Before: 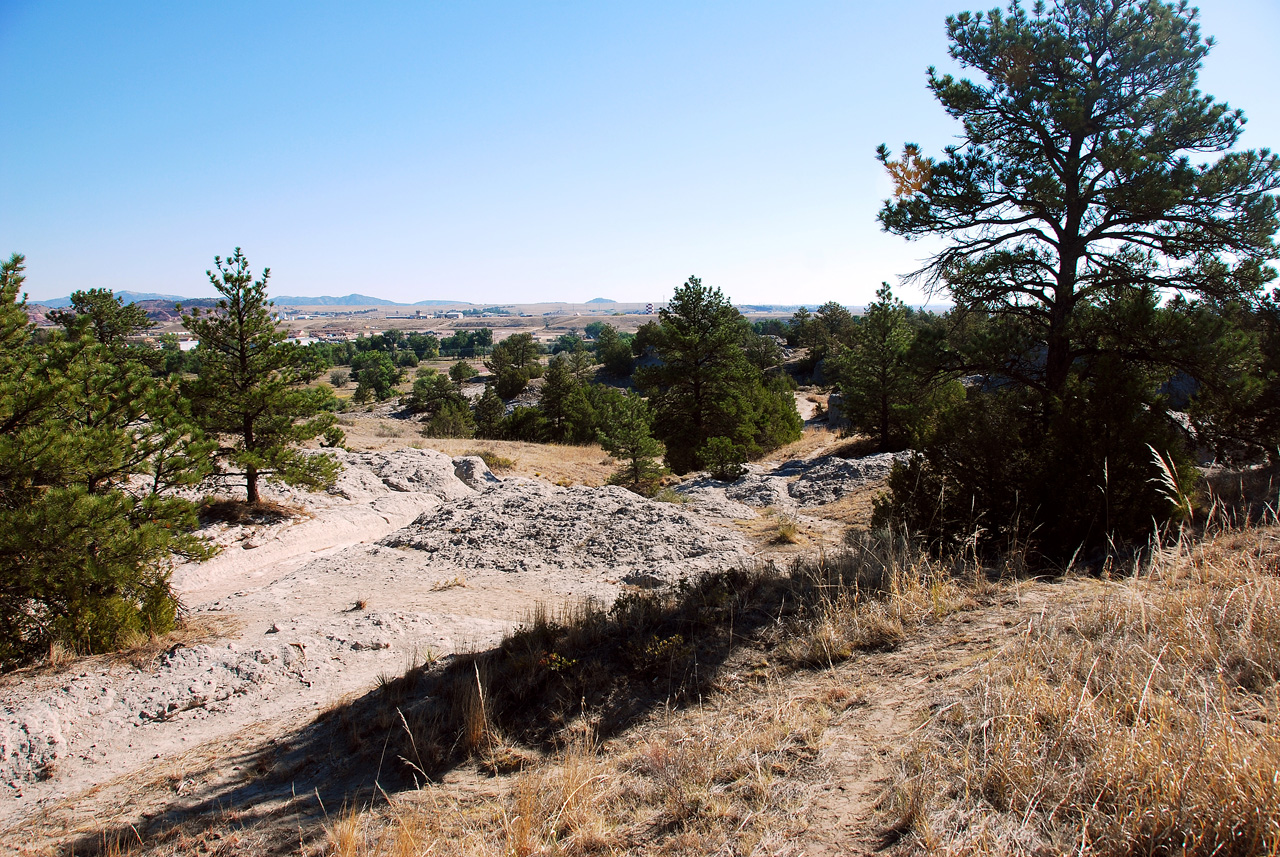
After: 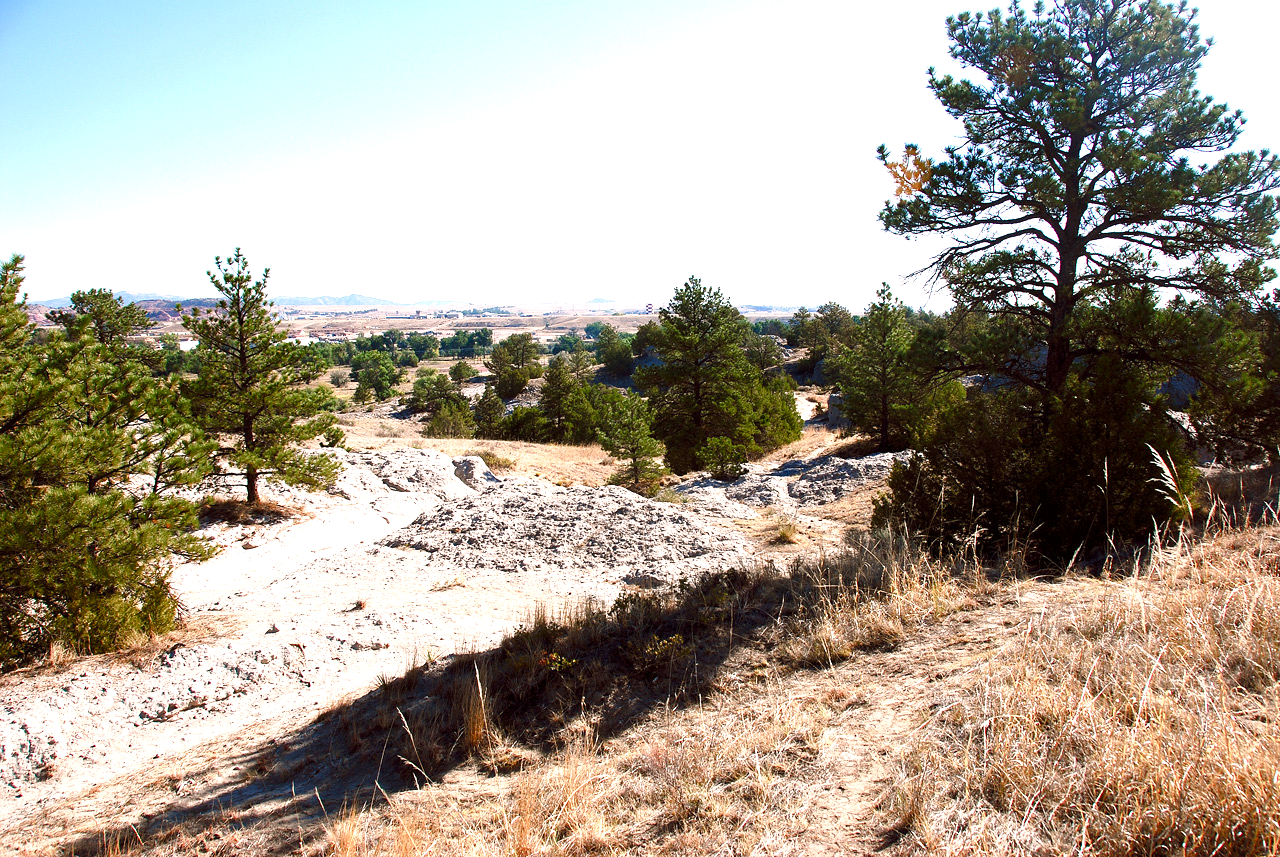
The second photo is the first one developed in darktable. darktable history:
color balance rgb: highlights gain › chroma 2.029%, highlights gain › hue 44.93°, perceptual saturation grading › global saturation 20%, perceptual saturation grading › highlights -50.255%, perceptual saturation grading › shadows 30.63%
exposure: exposure 0.941 EV, compensate highlight preservation false
